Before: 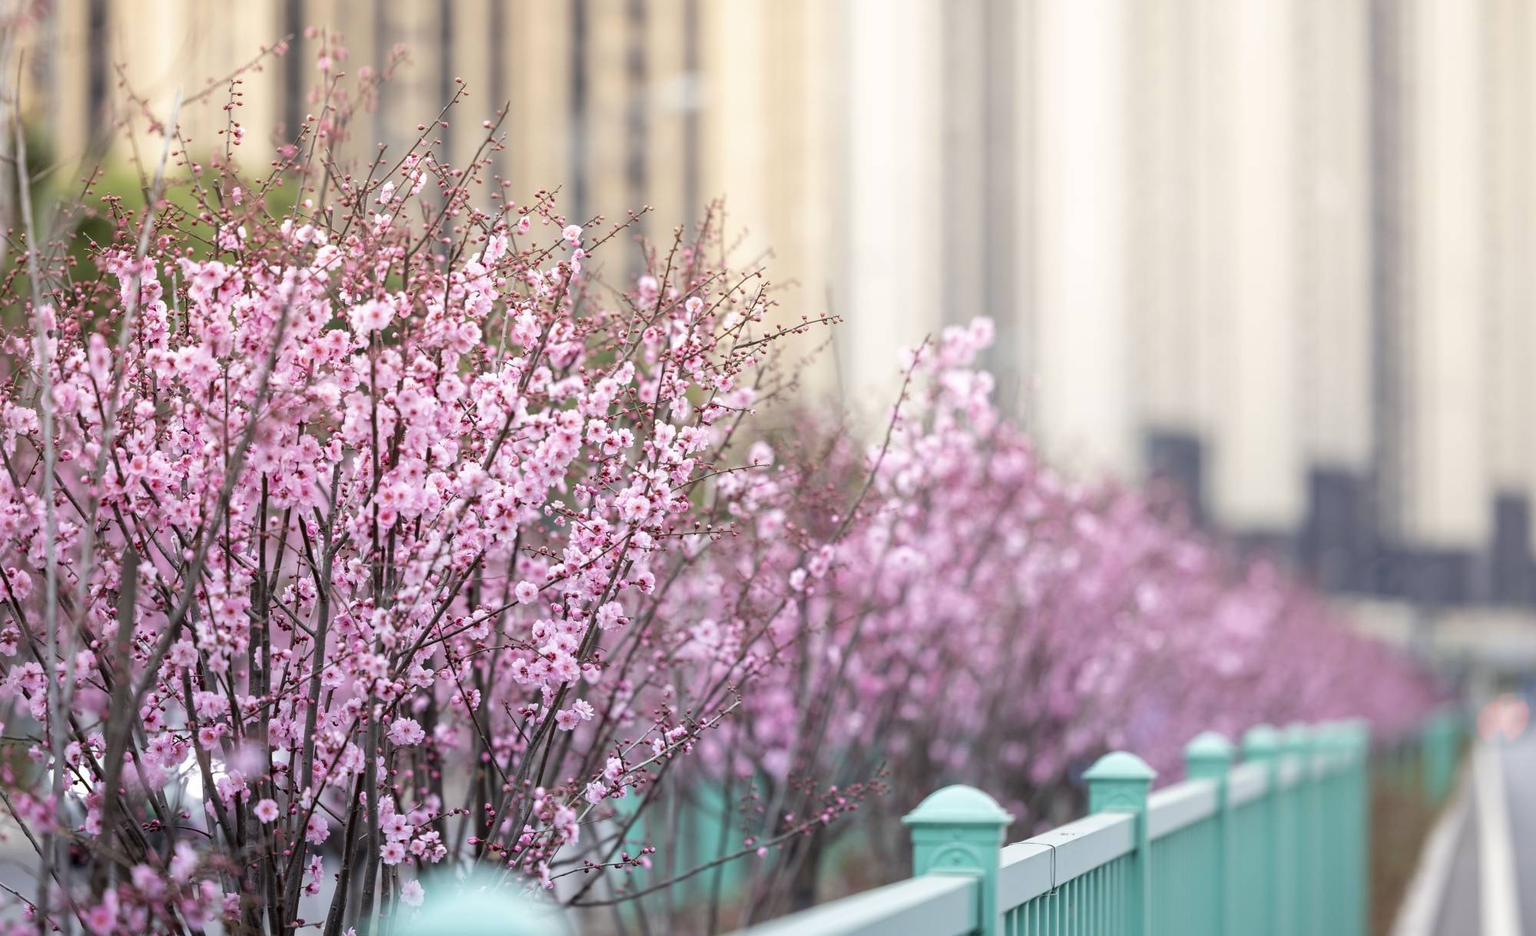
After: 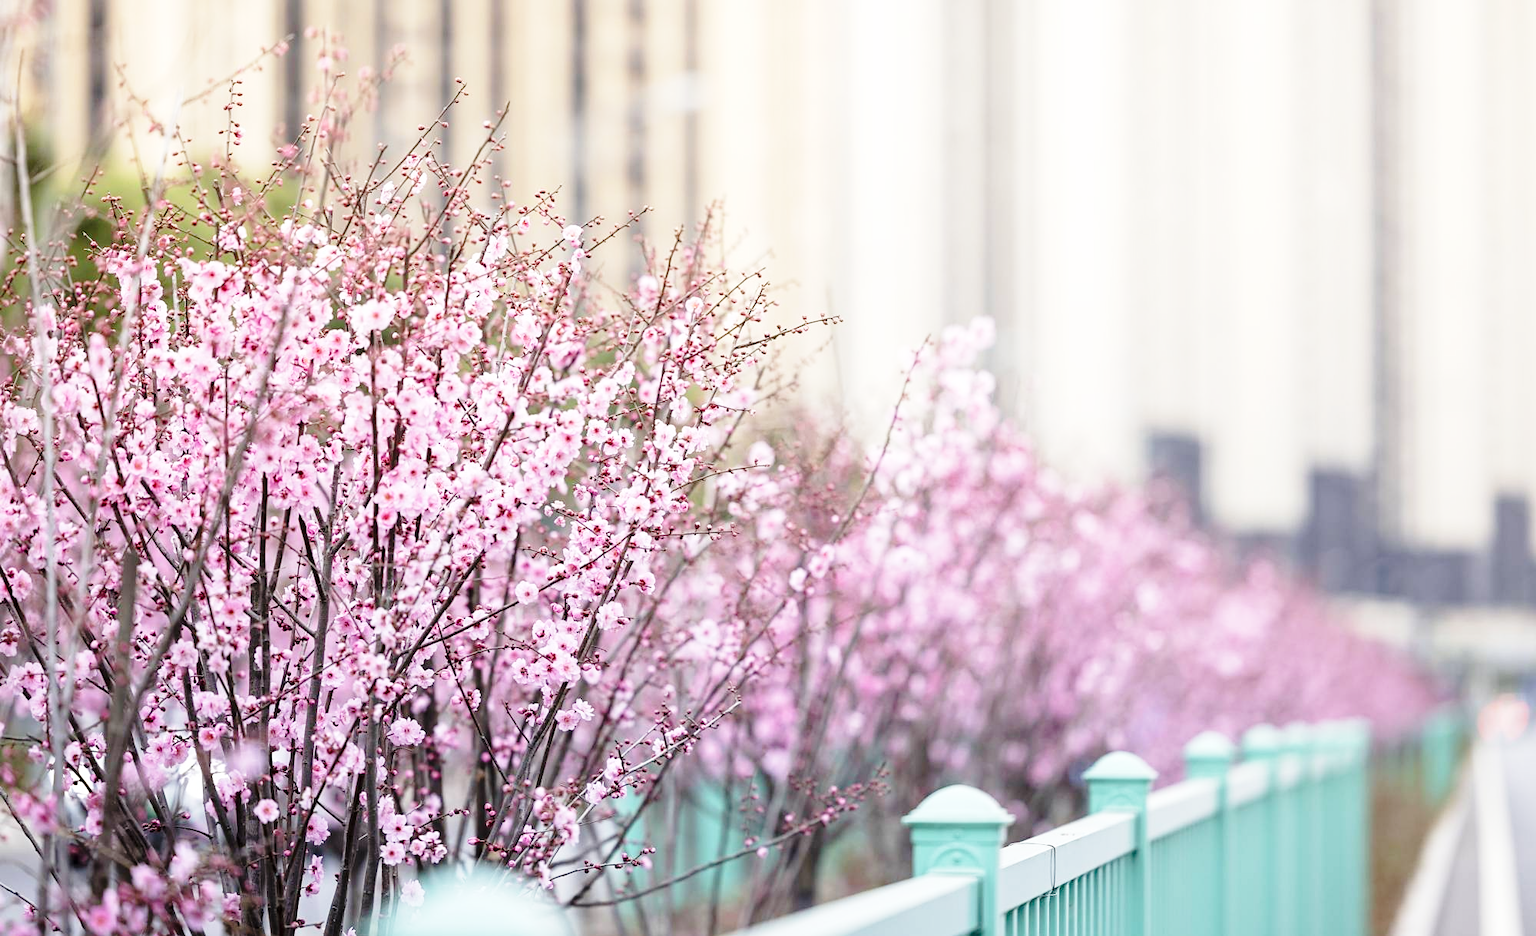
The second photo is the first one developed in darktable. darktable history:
base curve: curves: ch0 [(0, 0) (0.028, 0.03) (0.121, 0.232) (0.46, 0.748) (0.859, 0.968) (1, 1)], preserve colors none
sharpen: amount 0.215
